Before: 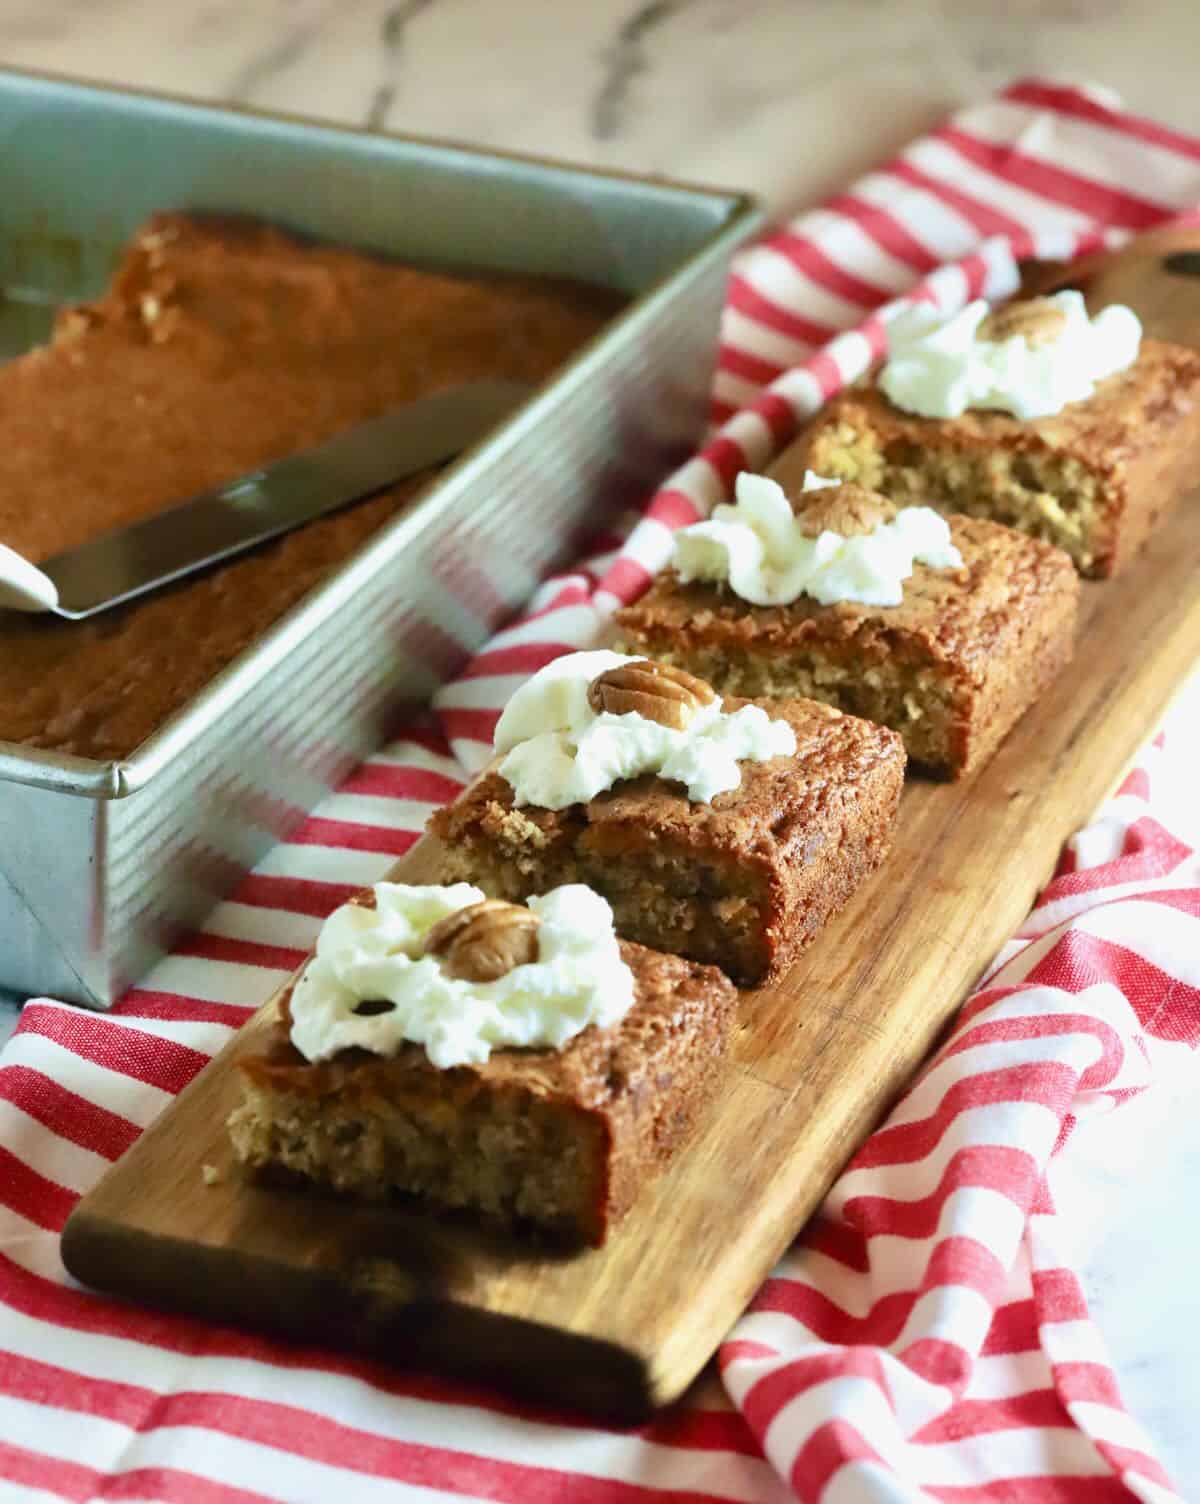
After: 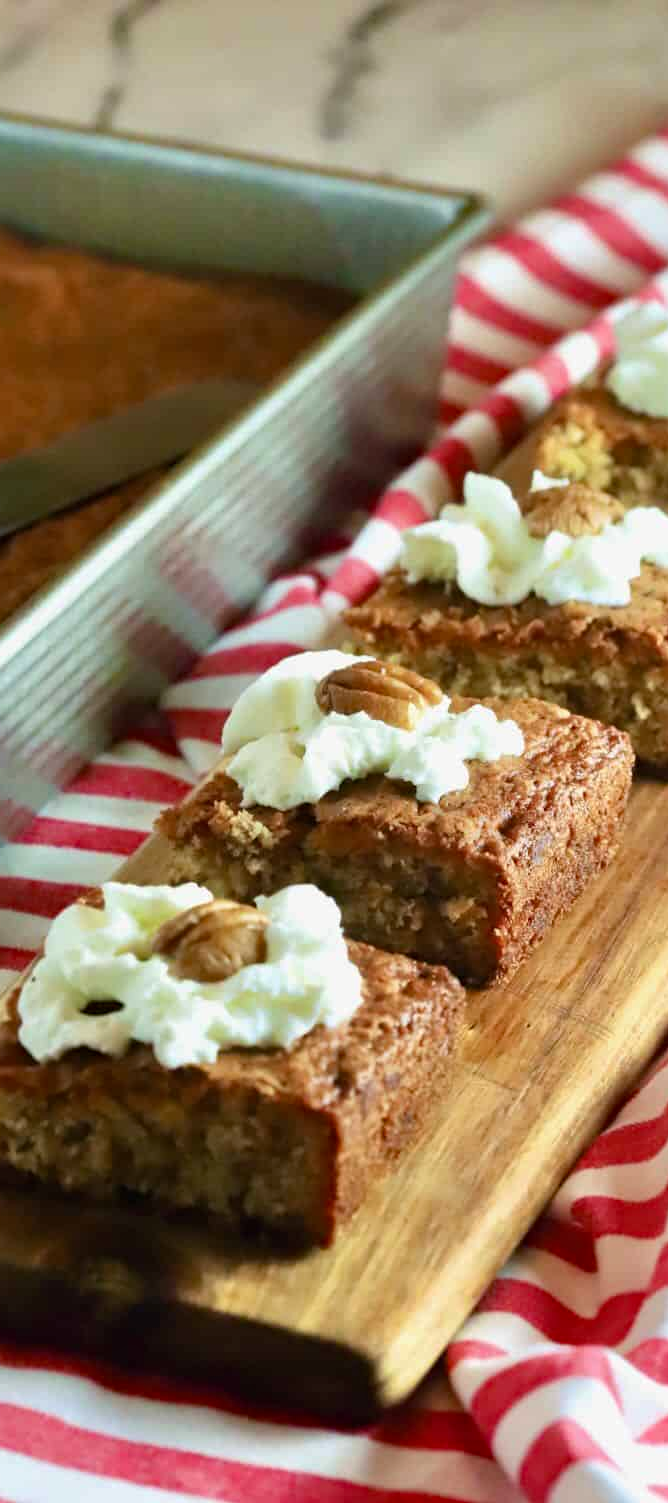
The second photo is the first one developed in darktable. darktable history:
haze removal: adaptive false
crop and rotate: left 22.705%, right 21.592%
